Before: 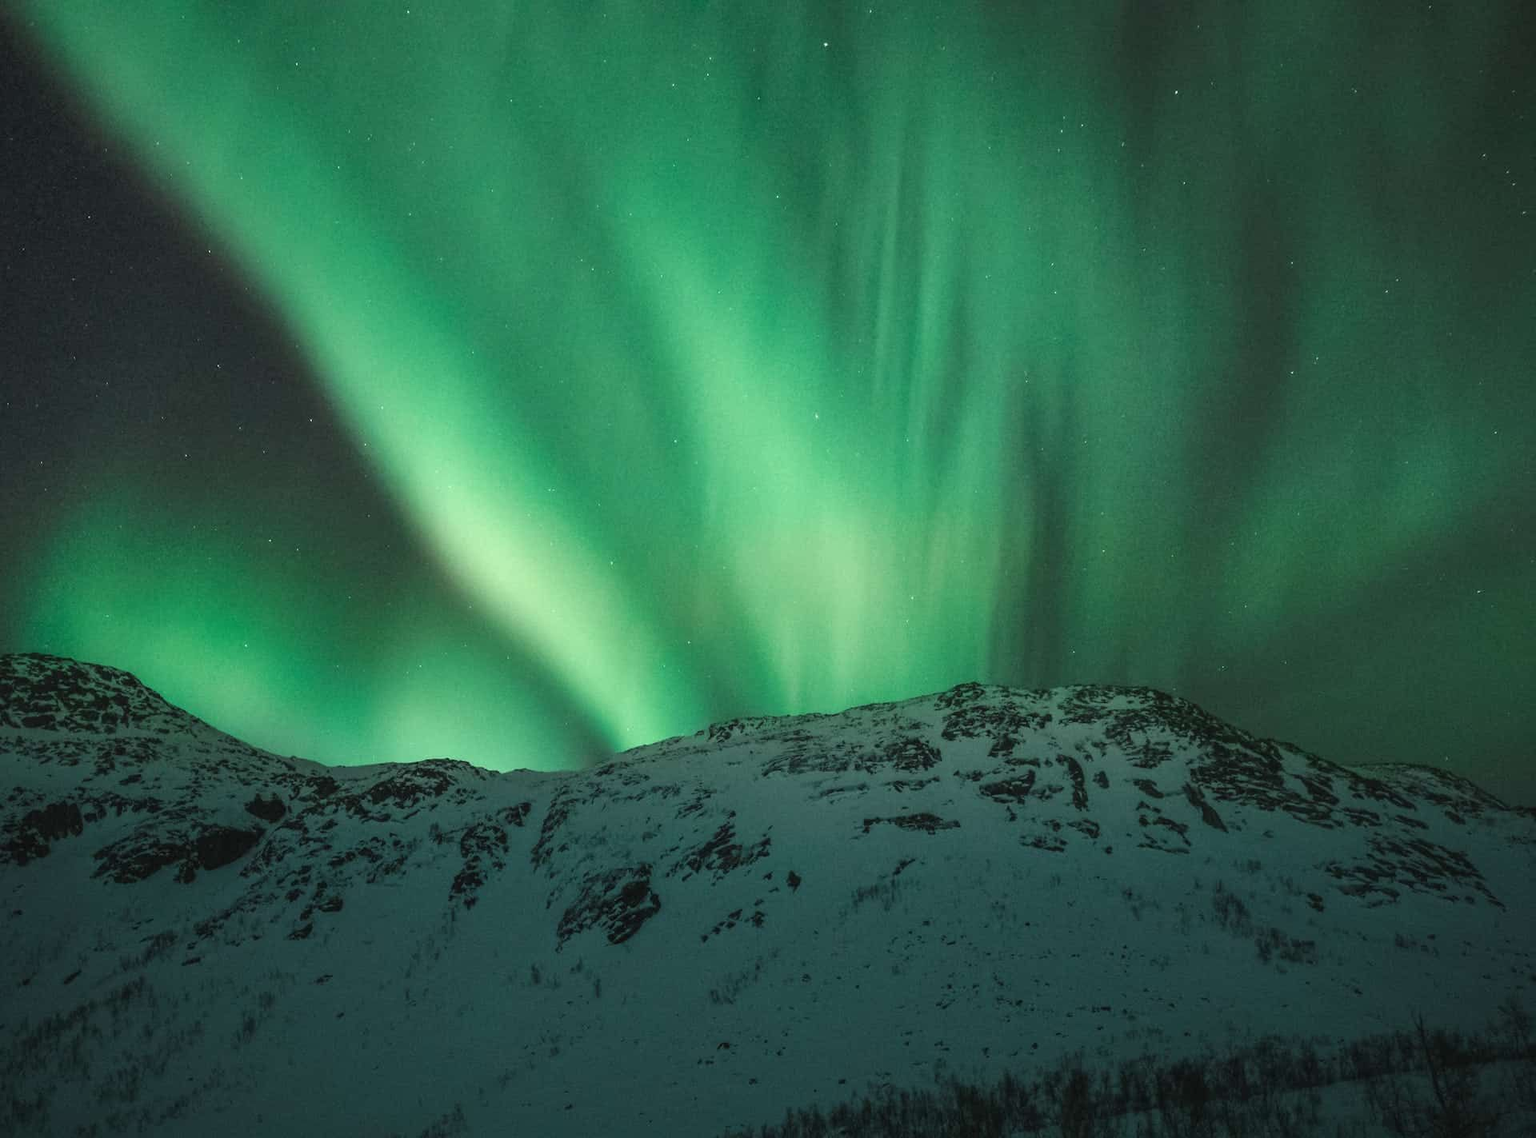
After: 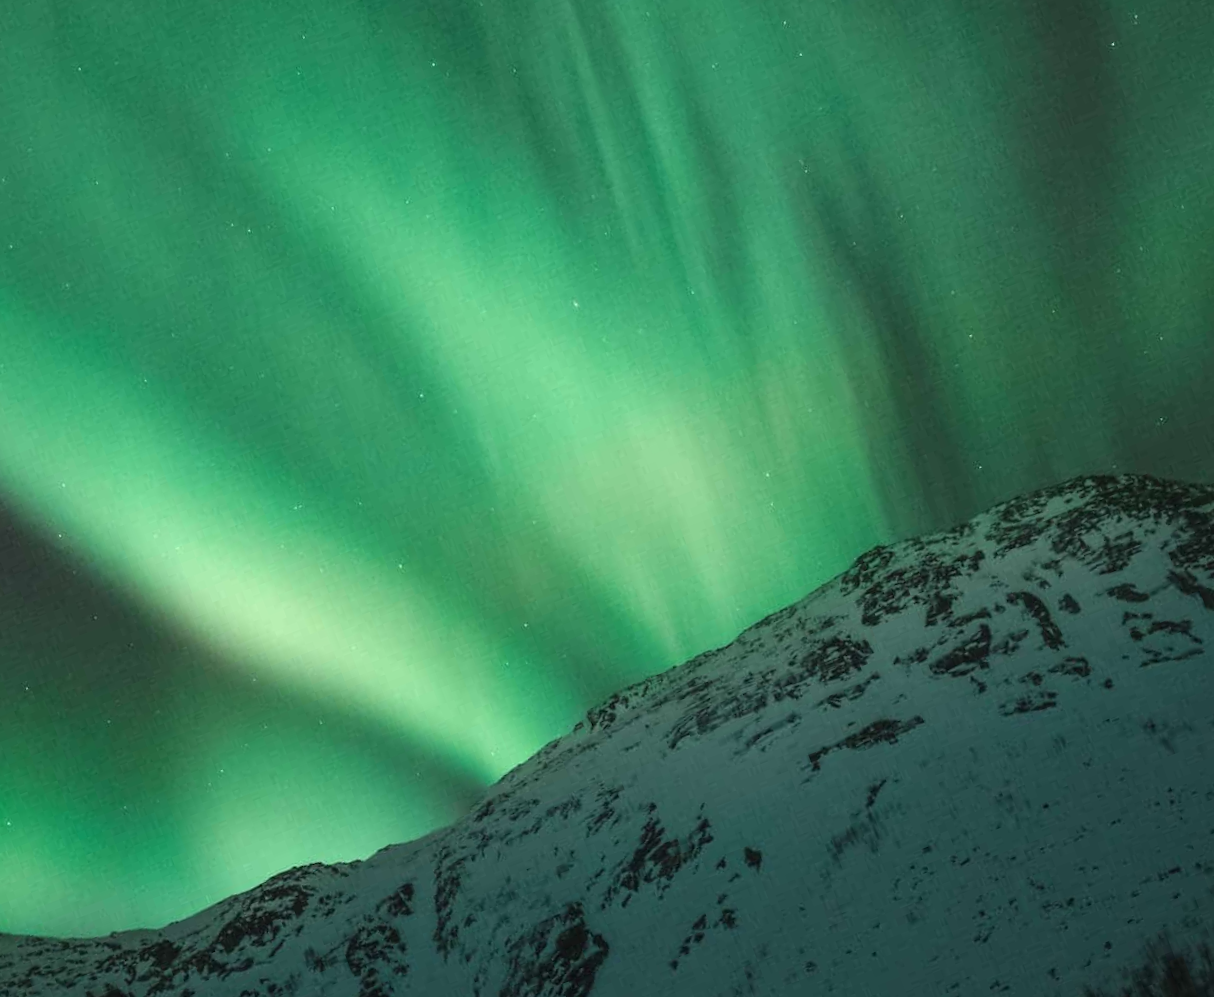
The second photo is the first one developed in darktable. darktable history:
crop and rotate: angle 20.59°, left 6.971%, right 3.79%, bottom 1.161%
tone equalizer: smoothing diameter 2.19%, edges refinement/feathering 22.62, mask exposure compensation -1.57 EV, filter diffusion 5
